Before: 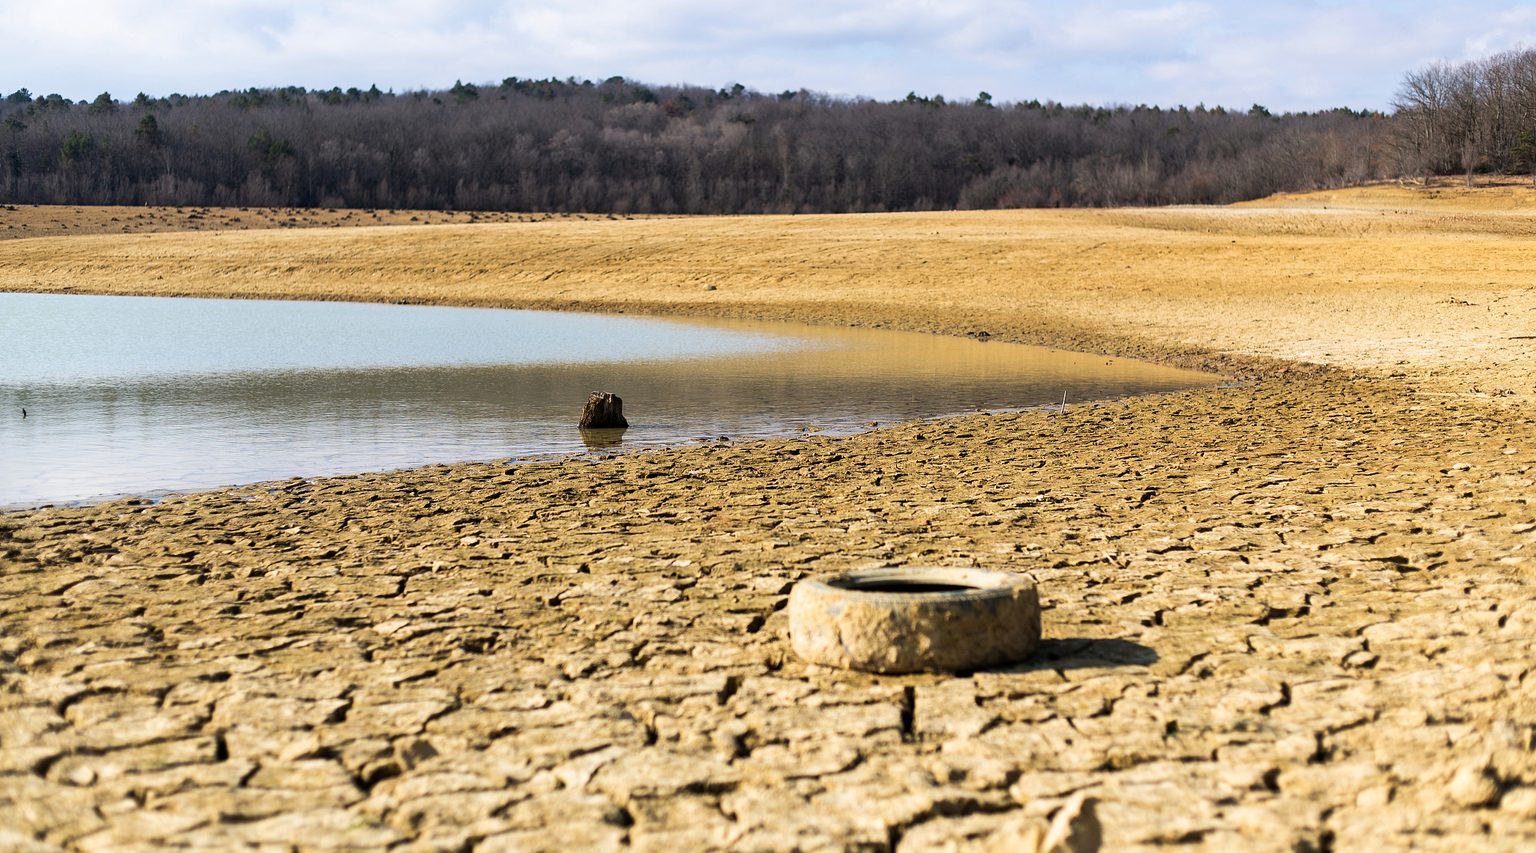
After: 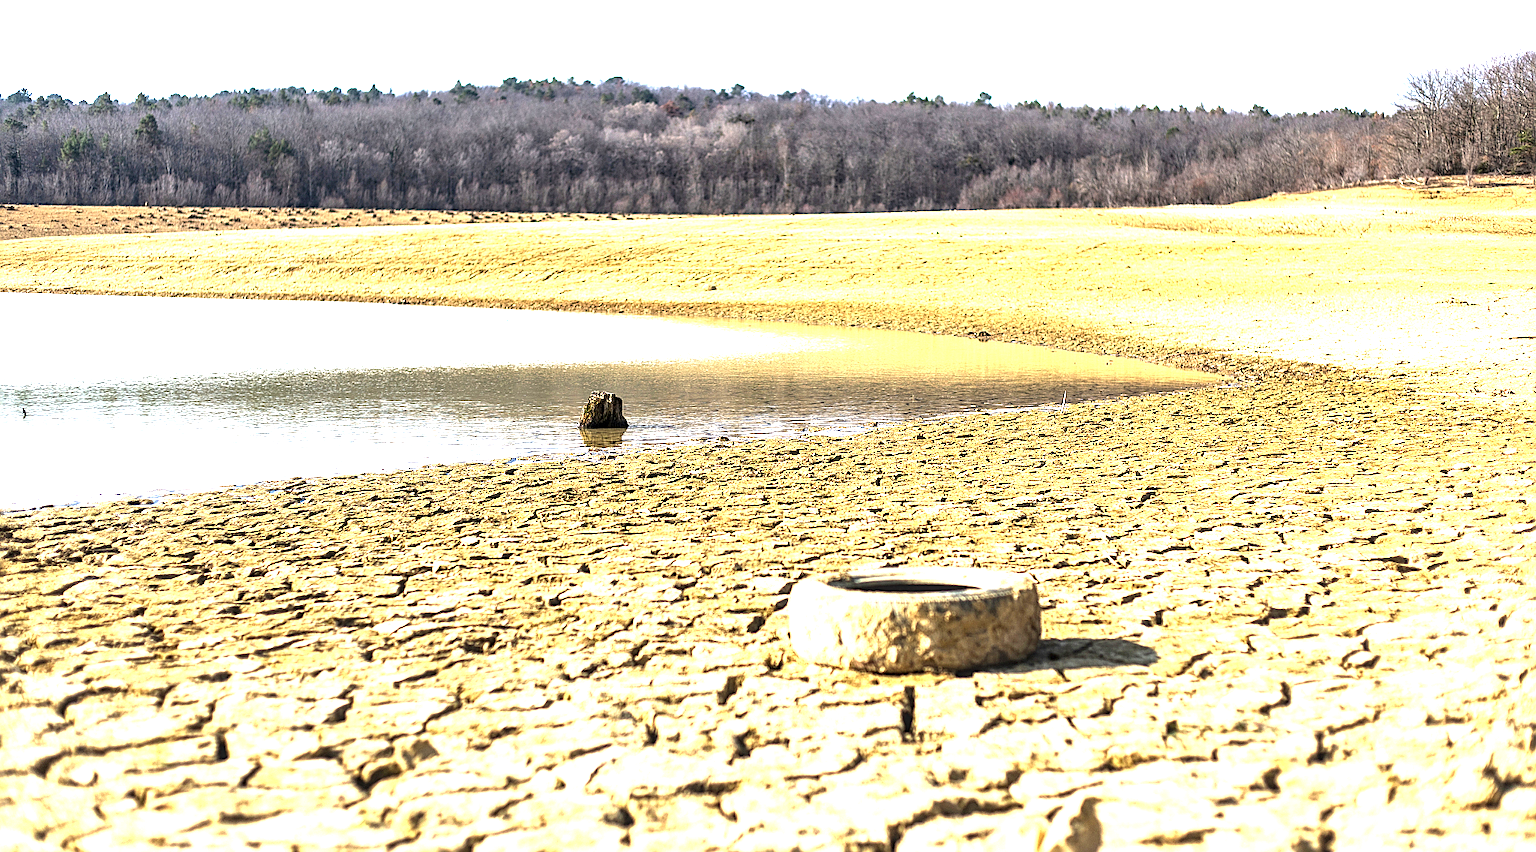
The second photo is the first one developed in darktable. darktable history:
tone equalizer: edges refinement/feathering 500, mask exposure compensation -1.57 EV, preserve details no
local contrast: detail 144%
sharpen: amount 0.569
exposure: black level correction 0, exposure 1.454 EV, compensate highlight preservation false
